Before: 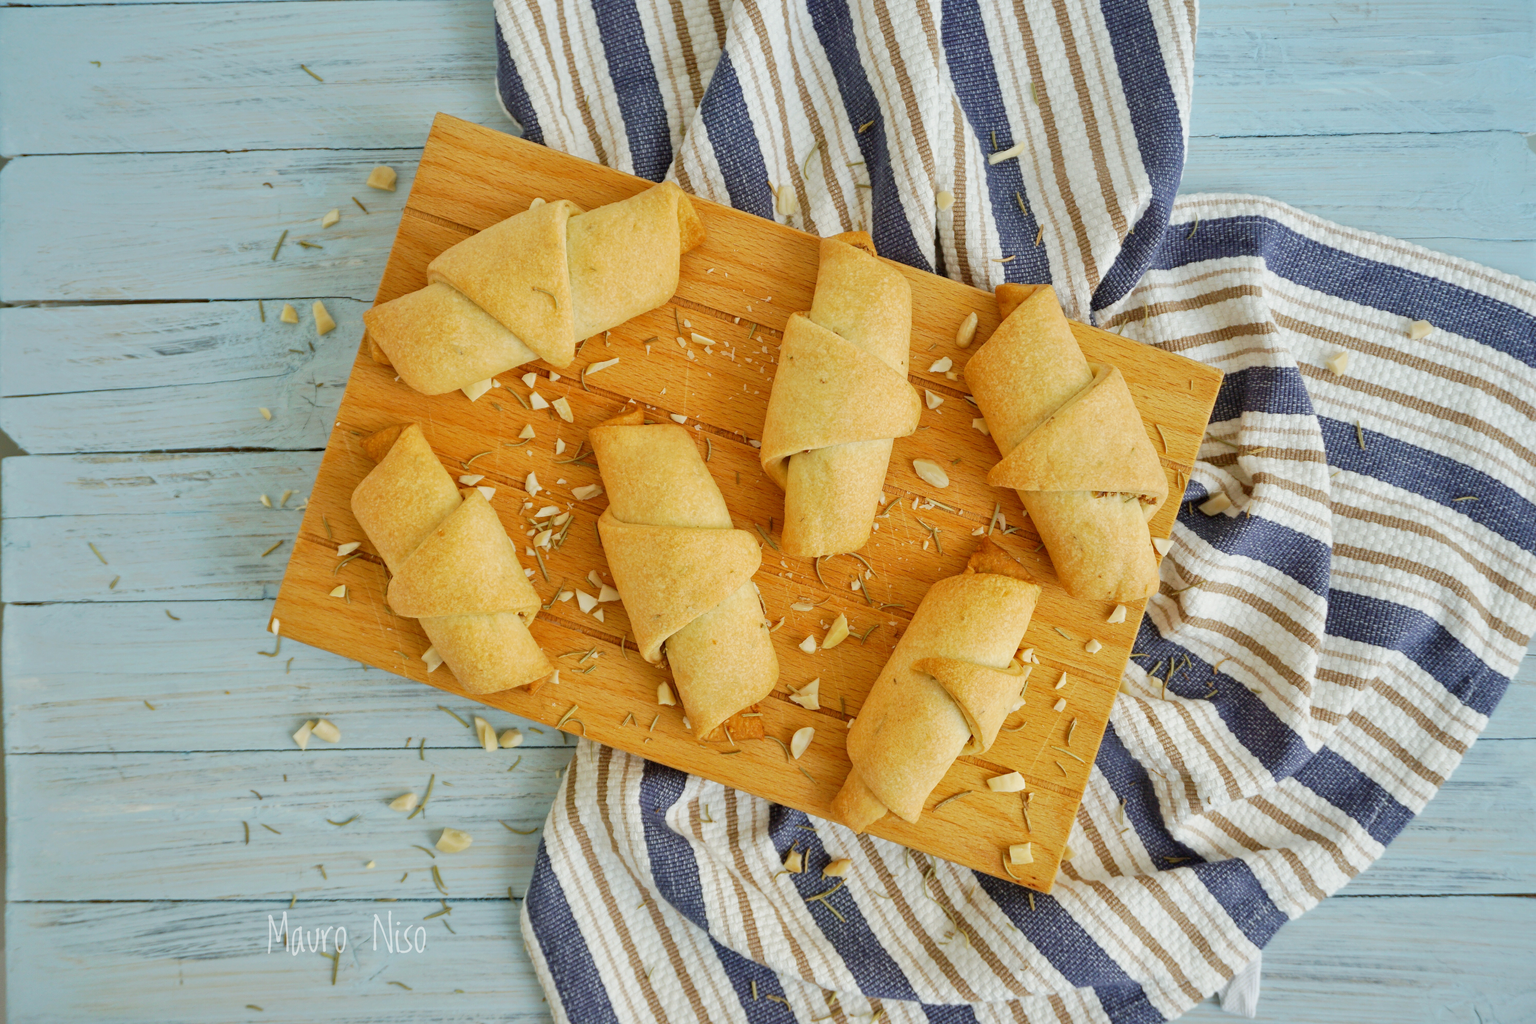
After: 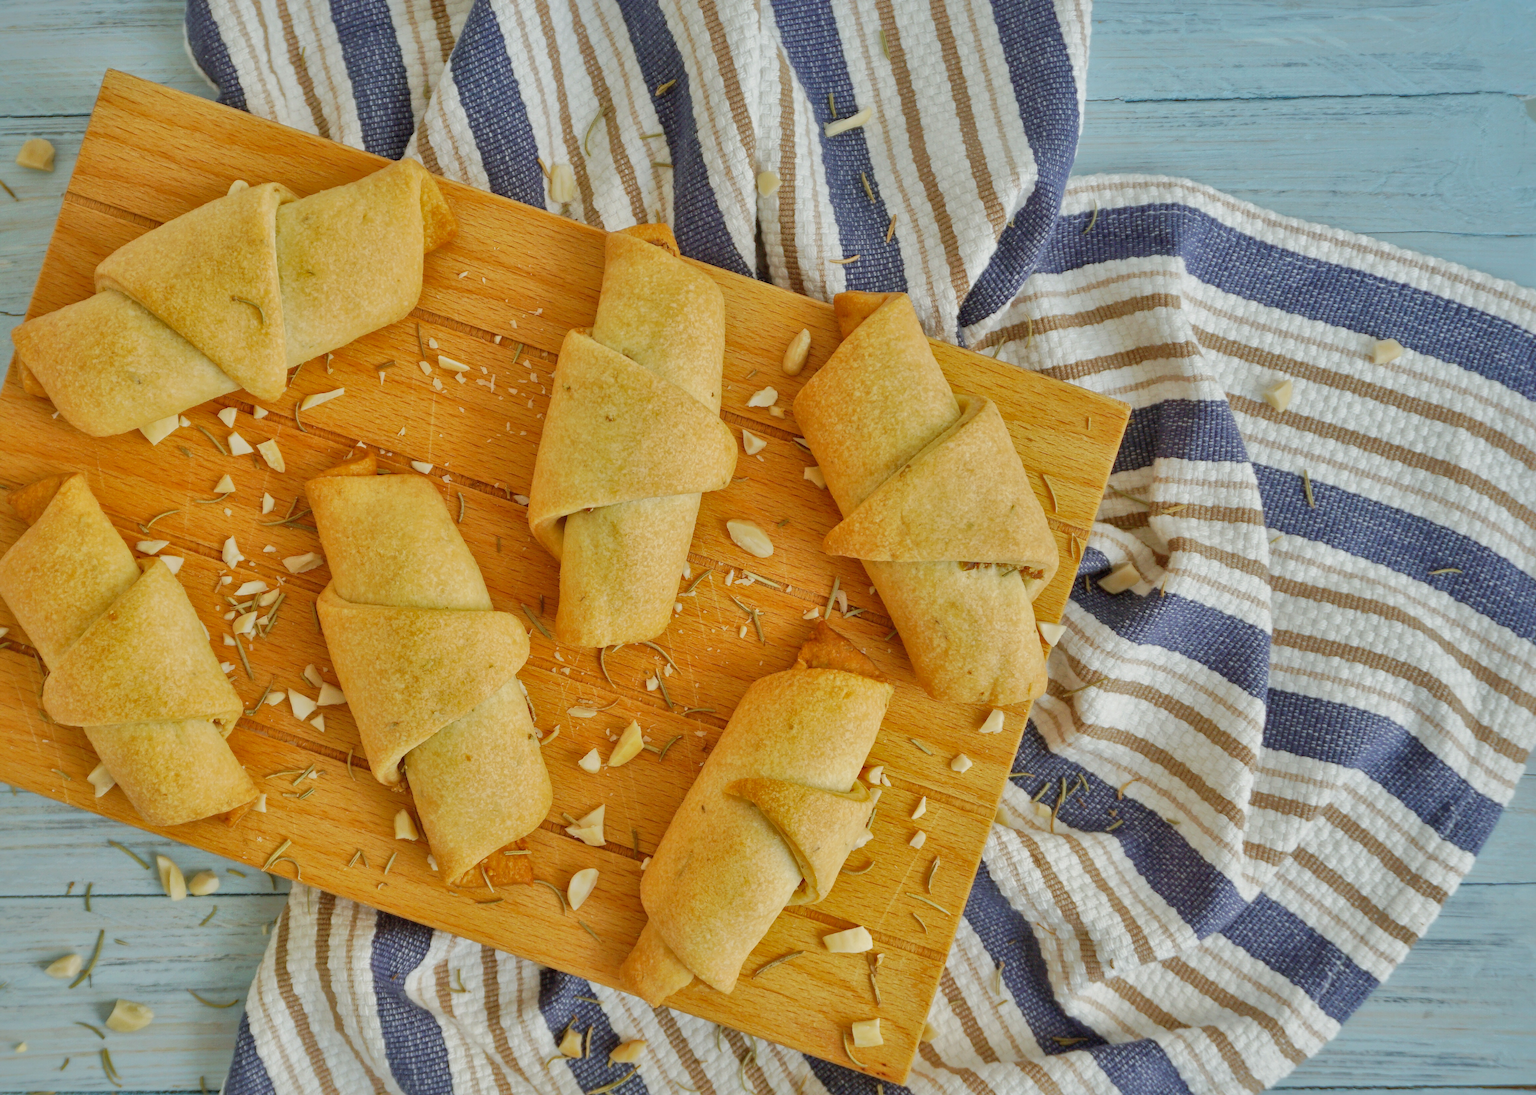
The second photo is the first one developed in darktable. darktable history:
crop: left 23.095%, top 5.827%, bottom 11.854%
shadows and highlights: highlights -60
